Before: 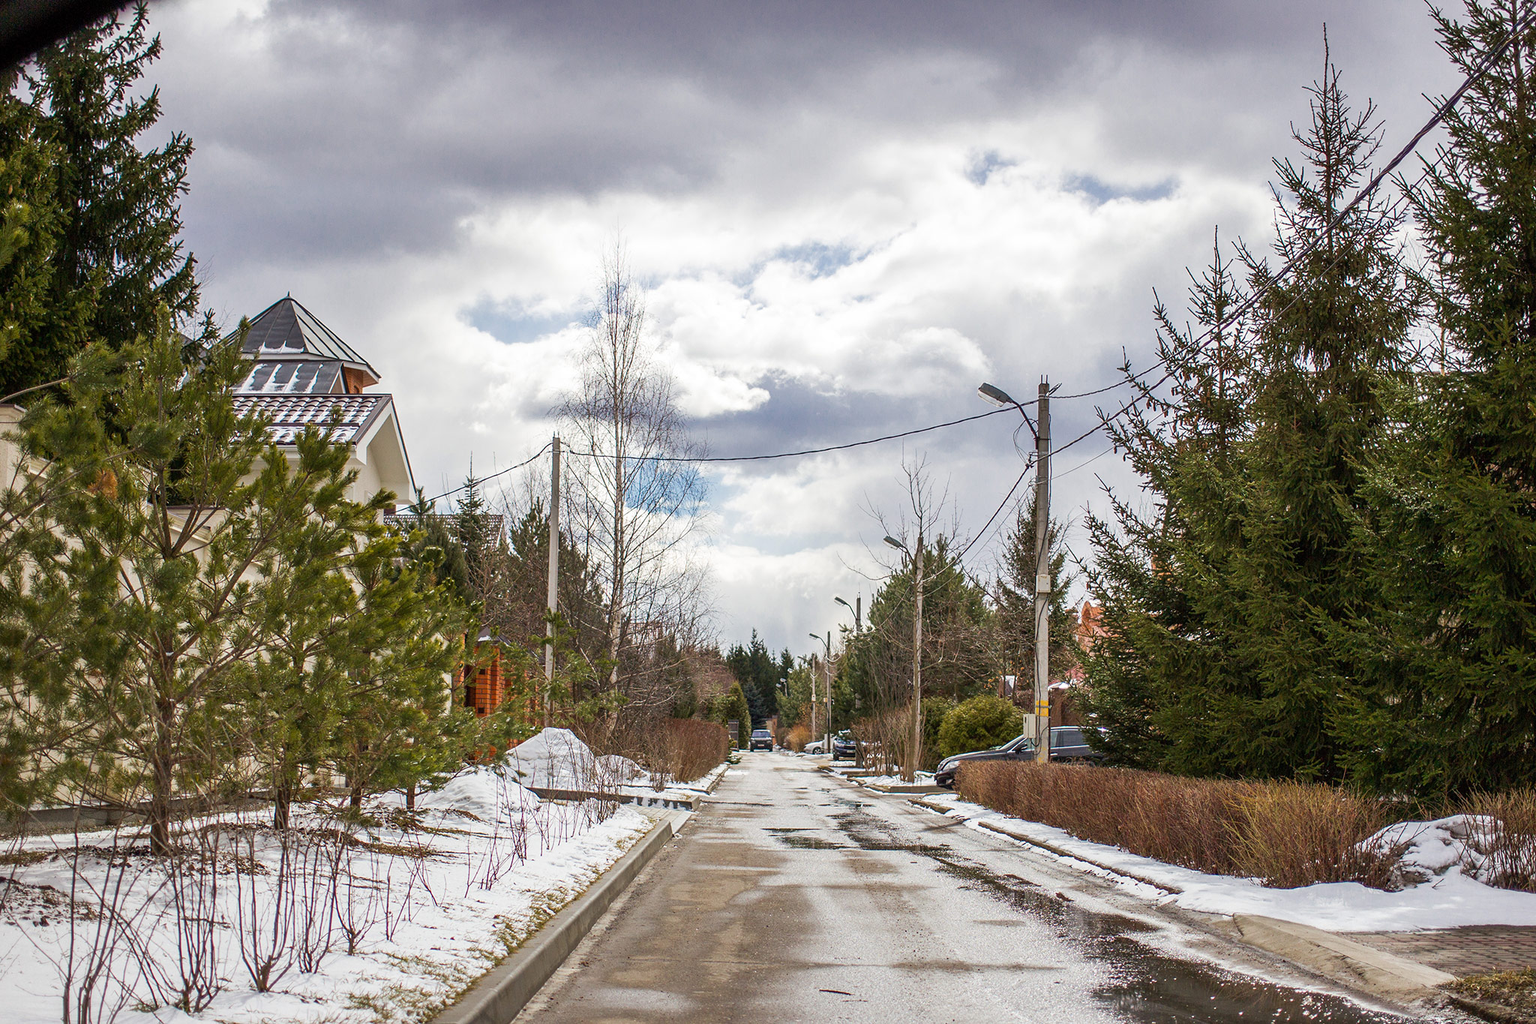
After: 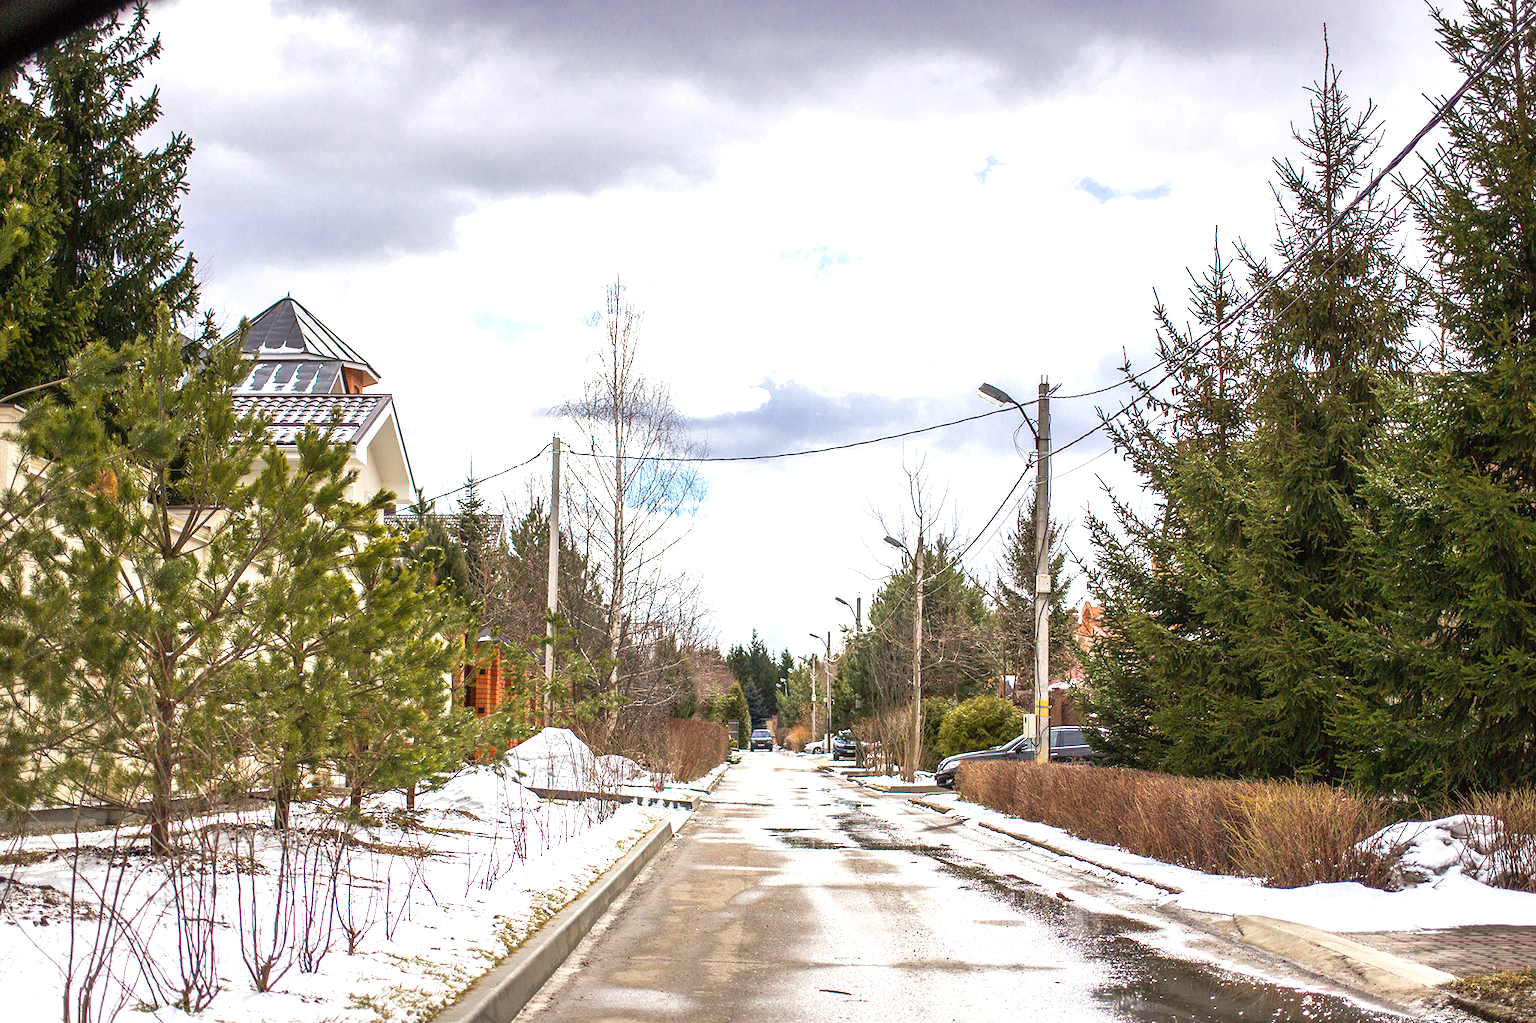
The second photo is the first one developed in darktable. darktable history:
exposure: black level correction 0, exposure 0.889 EV, compensate exposure bias true, compensate highlight preservation false
